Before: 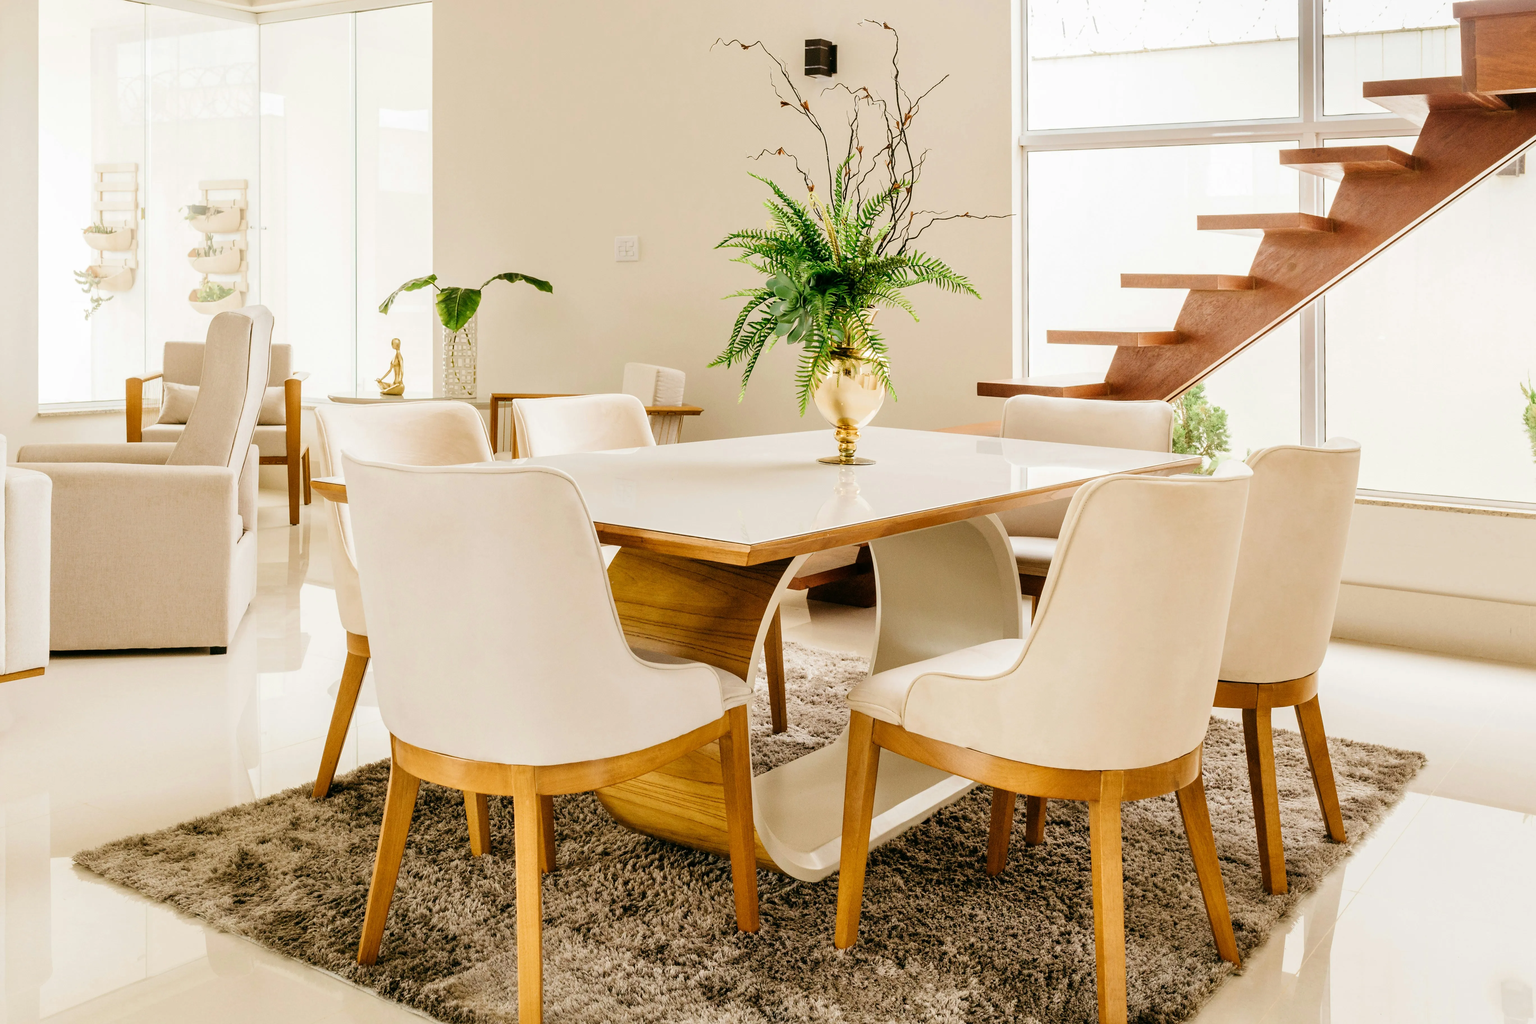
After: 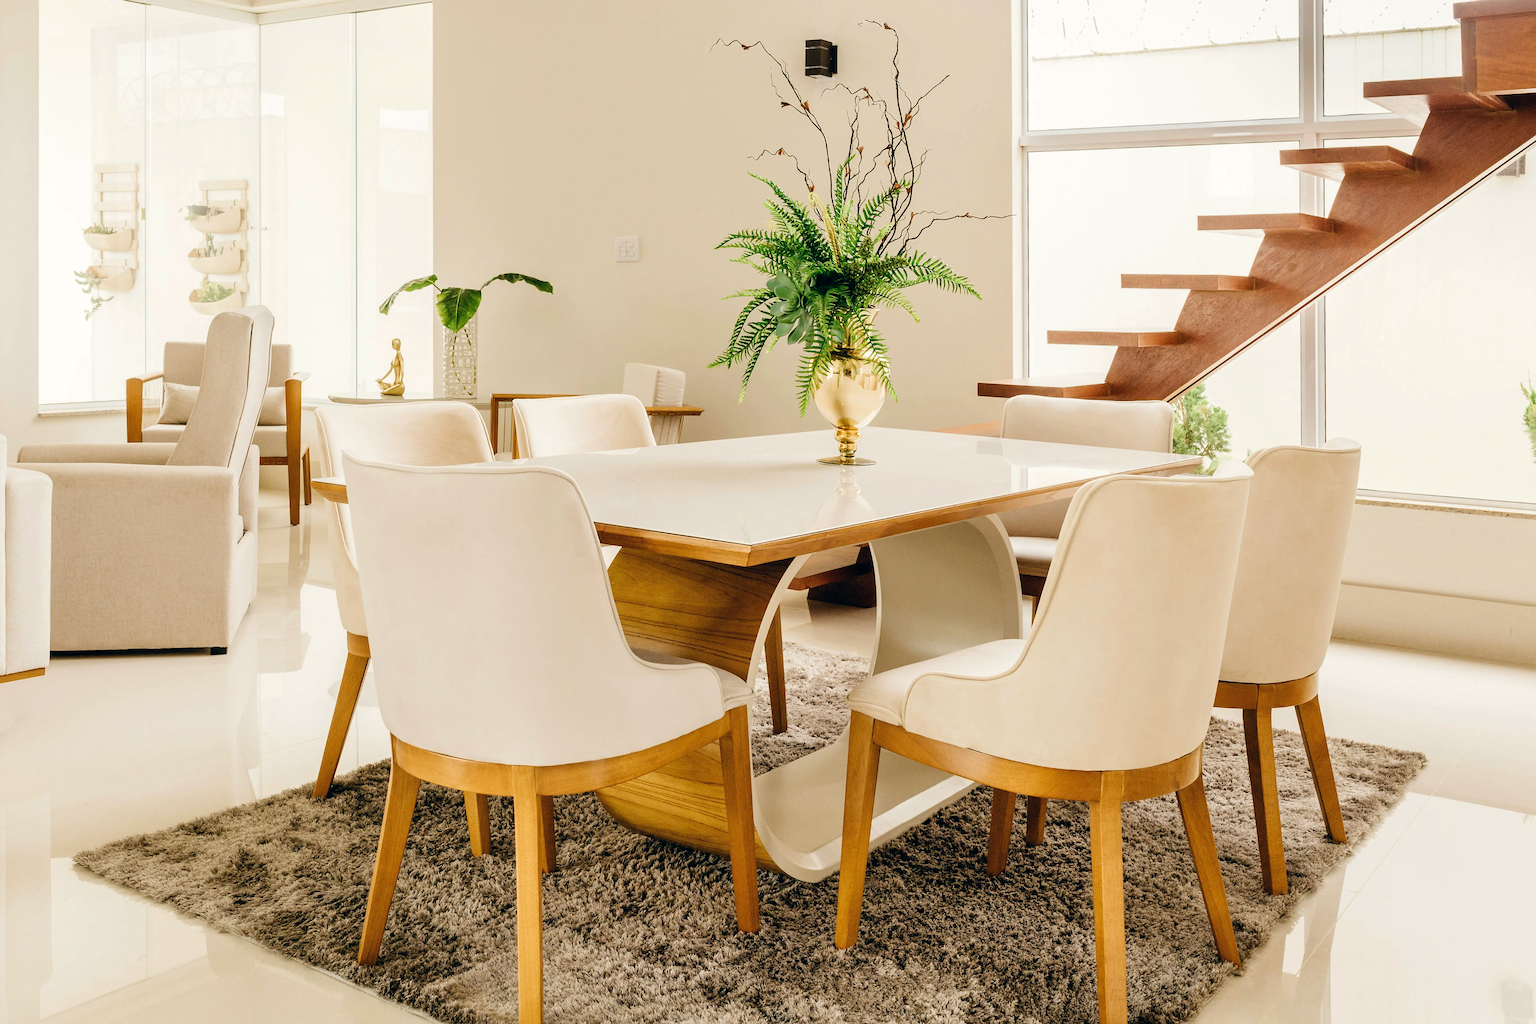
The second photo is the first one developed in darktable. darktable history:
color correction: highlights a* 0.207, highlights b* 2.7, shadows a* -0.874, shadows b* -4.78
sharpen: amount 0.2
